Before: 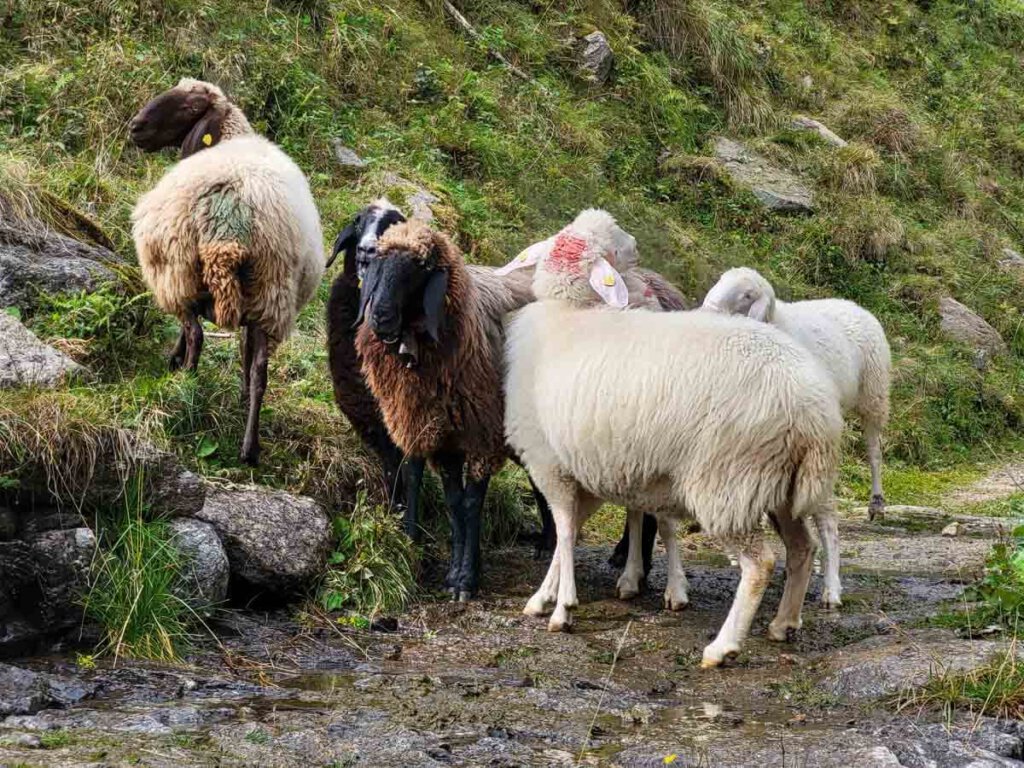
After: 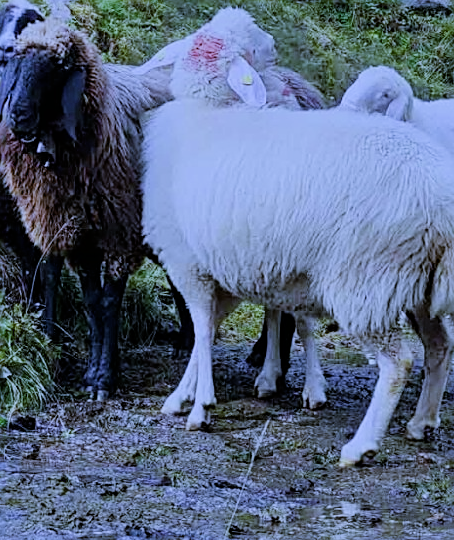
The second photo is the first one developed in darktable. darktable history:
crop: left 35.432%, top 26.233%, right 20.145%, bottom 3.432%
filmic rgb: black relative exposure -7.65 EV, white relative exposure 4.56 EV, hardness 3.61
sharpen: on, module defaults
white balance: red 0.766, blue 1.537
